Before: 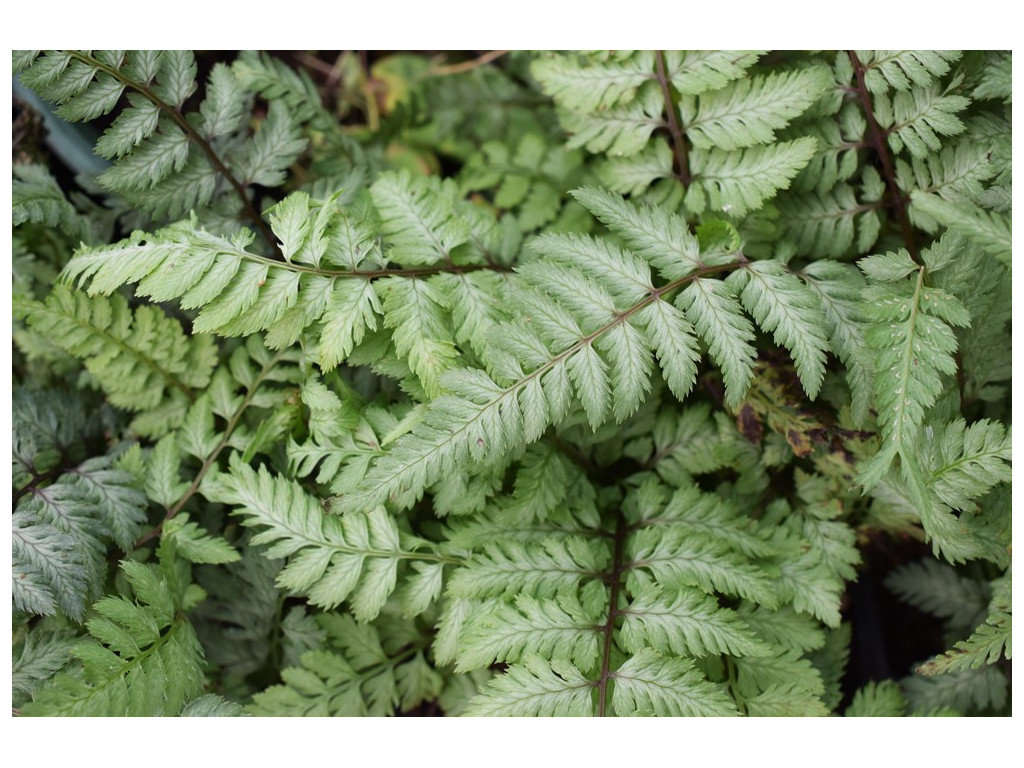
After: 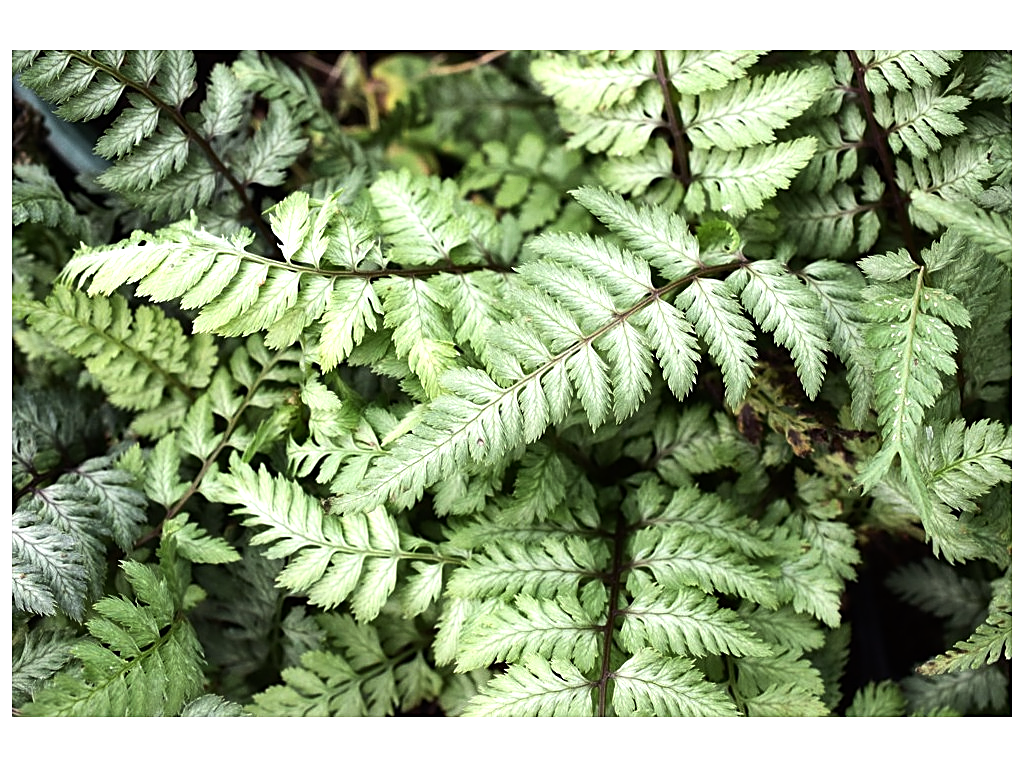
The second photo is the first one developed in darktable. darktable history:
tone equalizer: -8 EV -1.07 EV, -7 EV -1.02 EV, -6 EV -0.88 EV, -5 EV -0.571 EV, -3 EV 0.58 EV, -2 EV 0.887 EV, -1 EV 0.994 EV, +0 EV 1.06 EV, edges refinement/feathering 500, mask exposure compensation -1.57 EV, preserve details no
sharpen: on, module defaults
